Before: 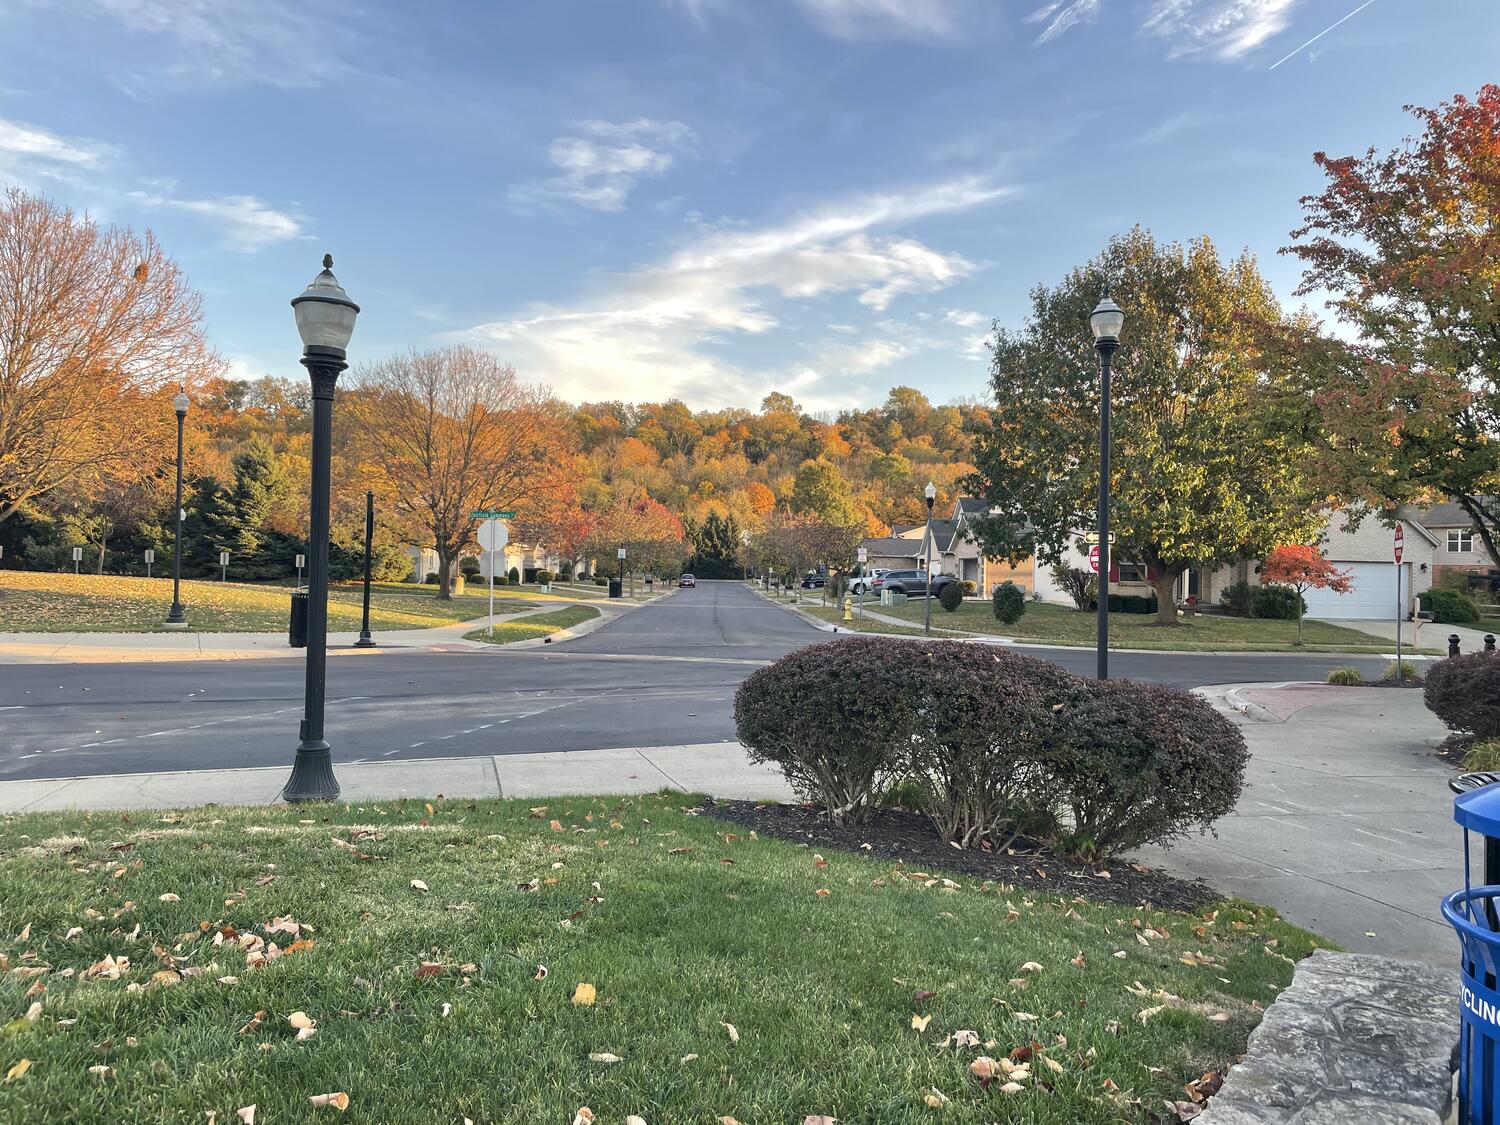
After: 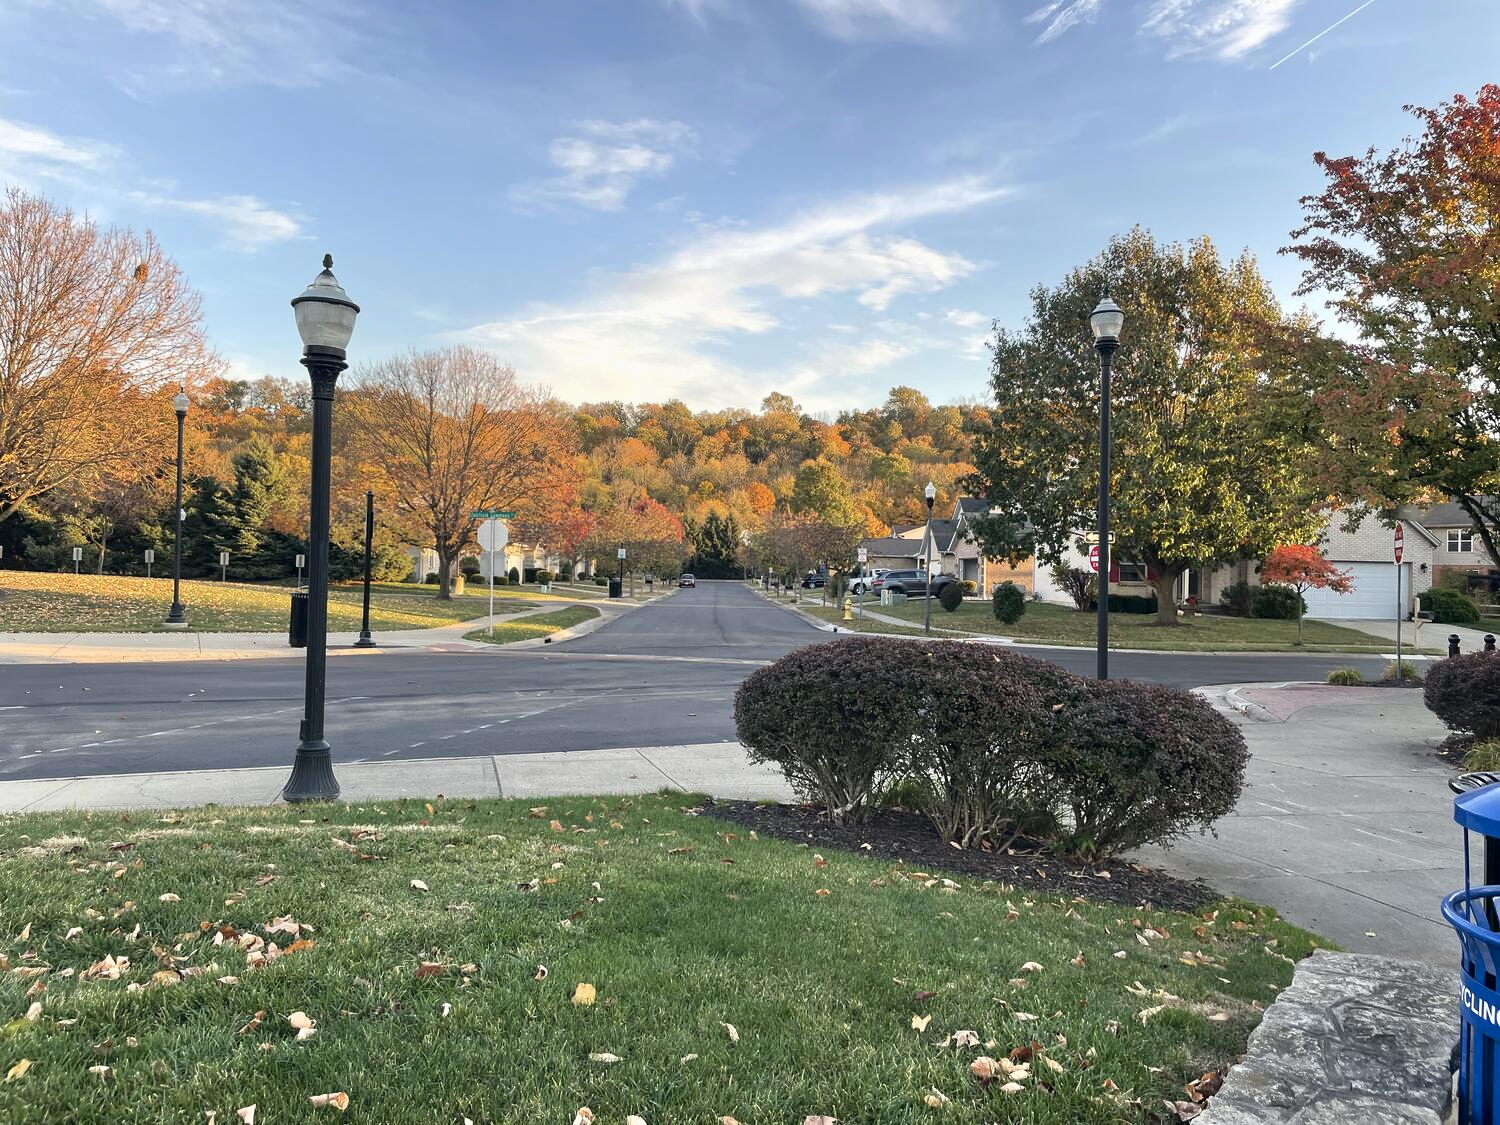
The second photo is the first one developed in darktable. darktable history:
shadows and highlights: shadows -60.54, white point adjustment -5.13, highlights 61.13
